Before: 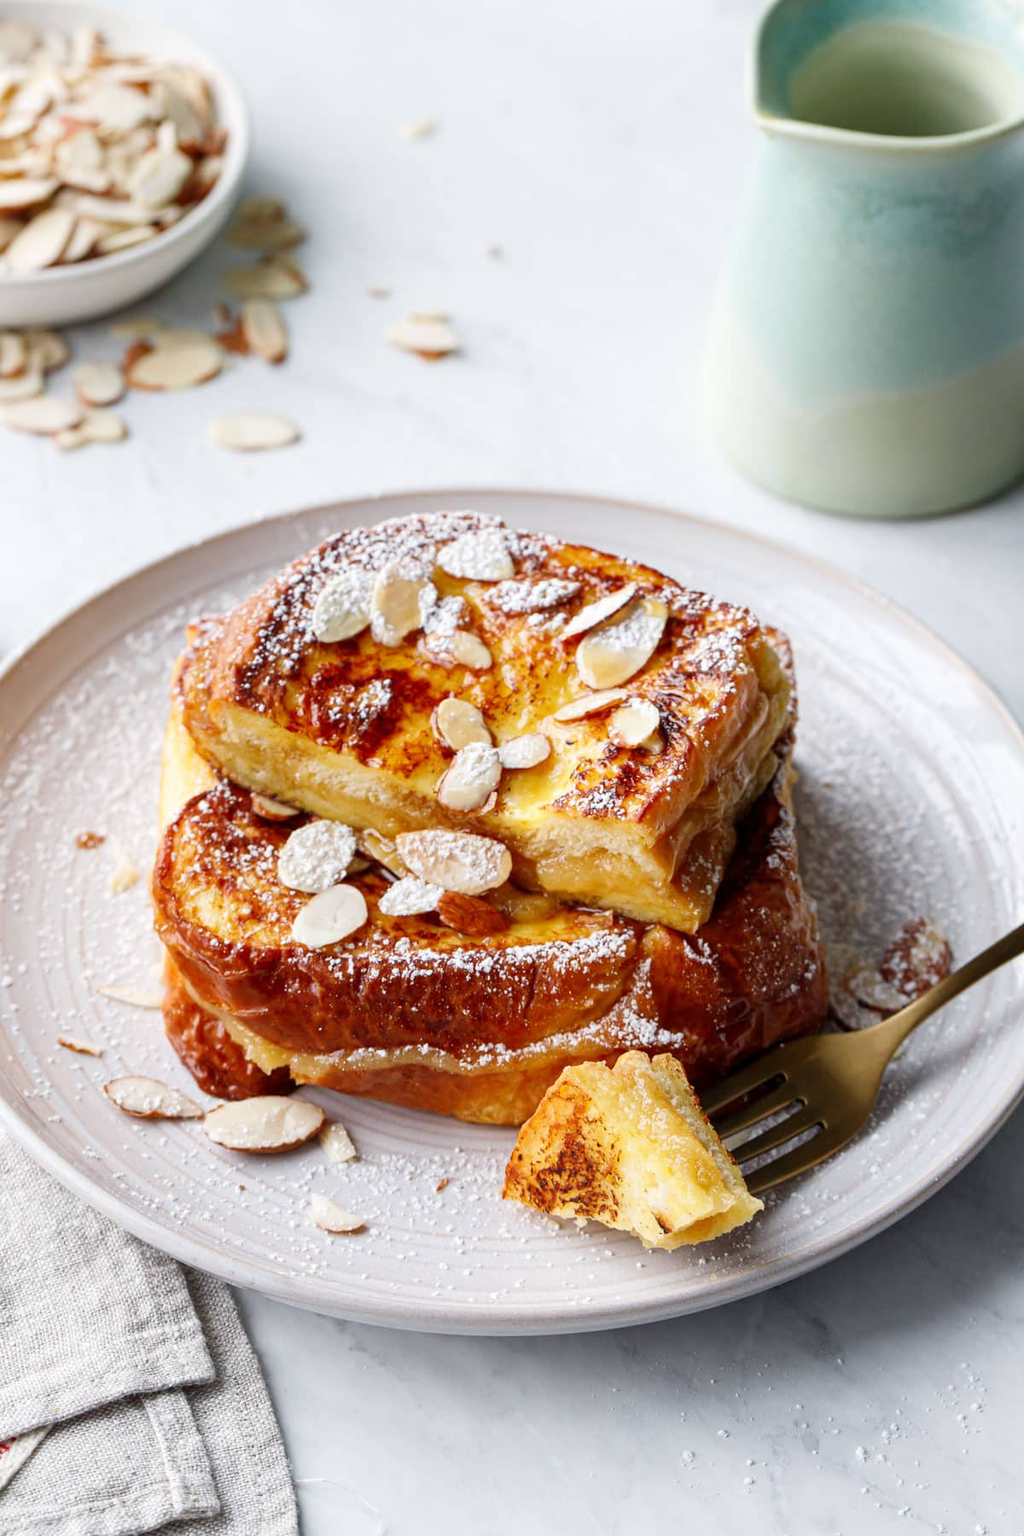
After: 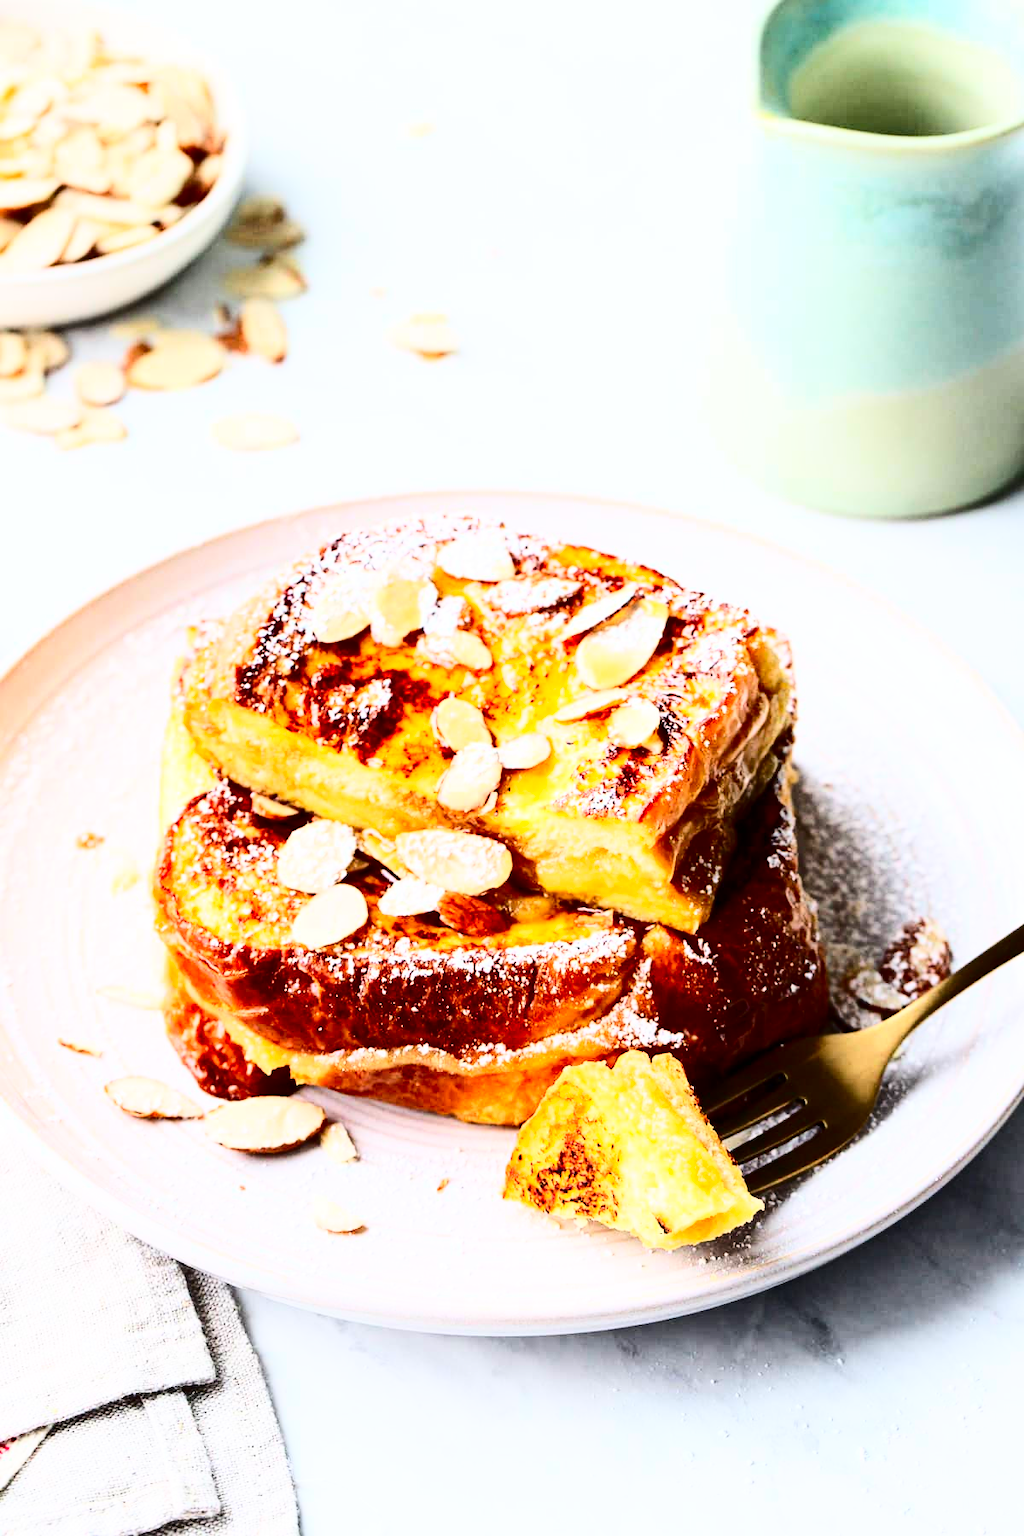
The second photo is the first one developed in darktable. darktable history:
base curve: curves: ch0 [(0, 0) (0.028, 0.03) (0.121, 0.232) (0.46, 0.748) (0.859, 0.968) (1, 1)]
contrast brightness saturation: contrast 0.398, brightness 0.042, saturation 0.25
